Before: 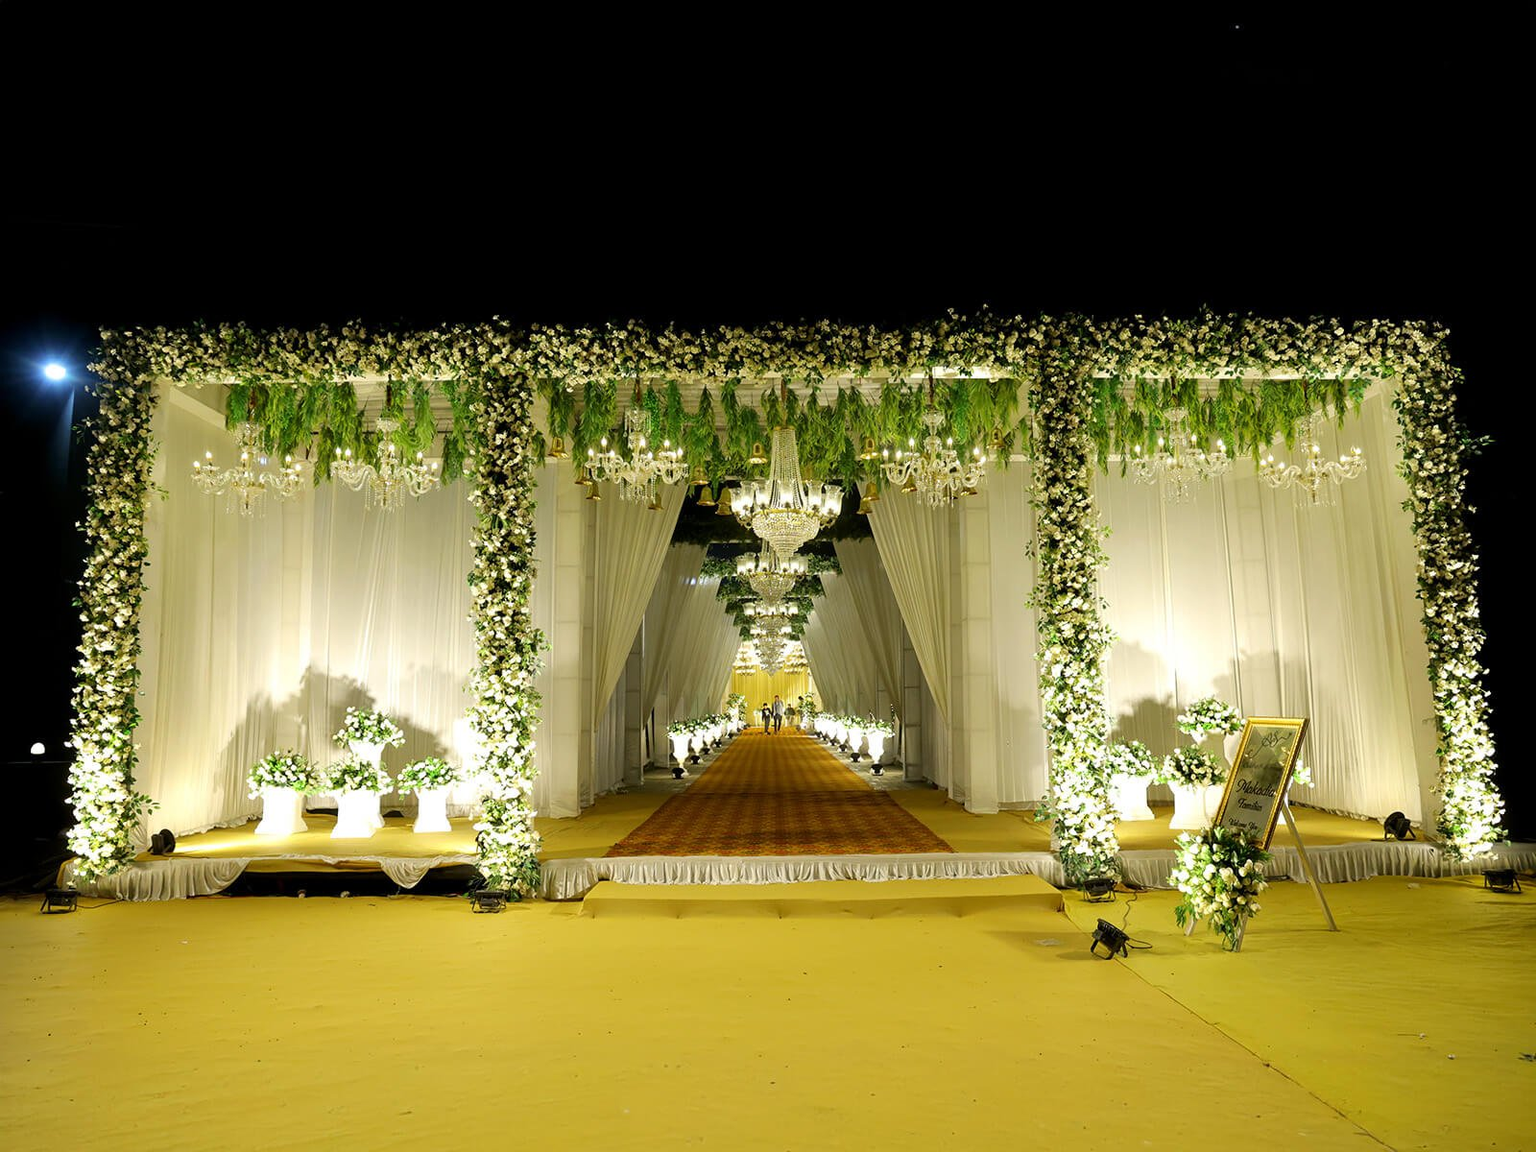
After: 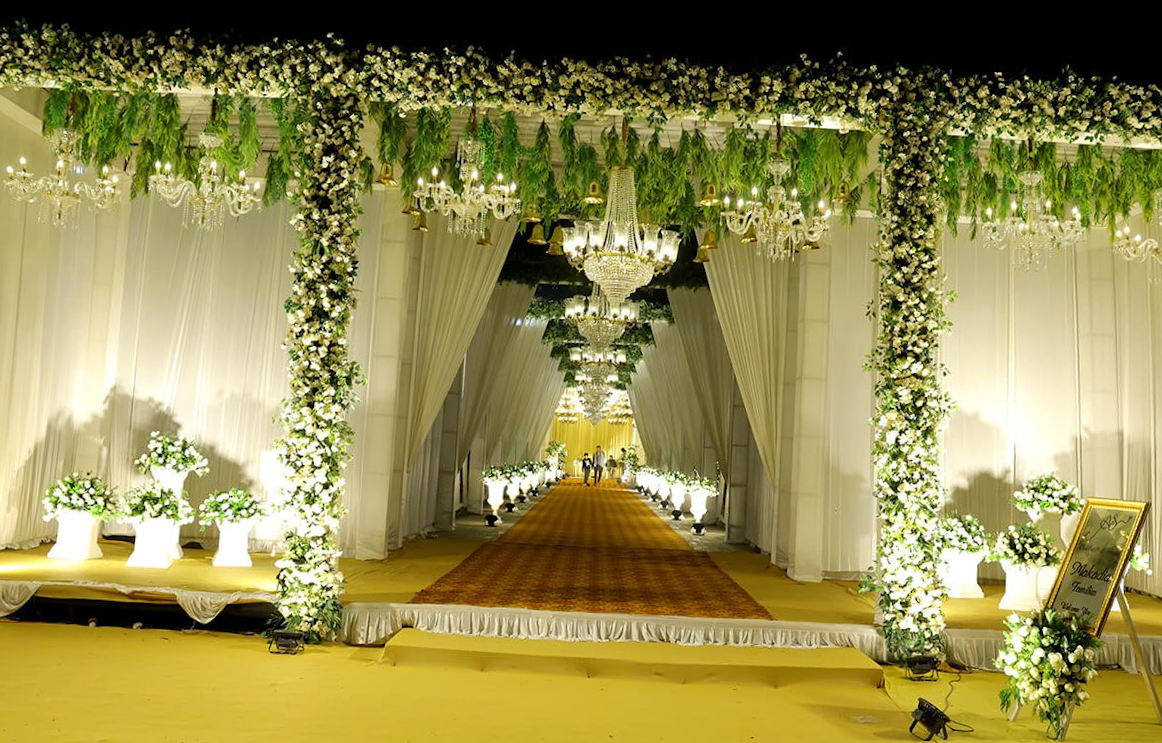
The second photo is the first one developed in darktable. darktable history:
crop and rotate: angle -3.41°, left 9.804%, top 21.245%, right 11.908%, bottom 11.962%
